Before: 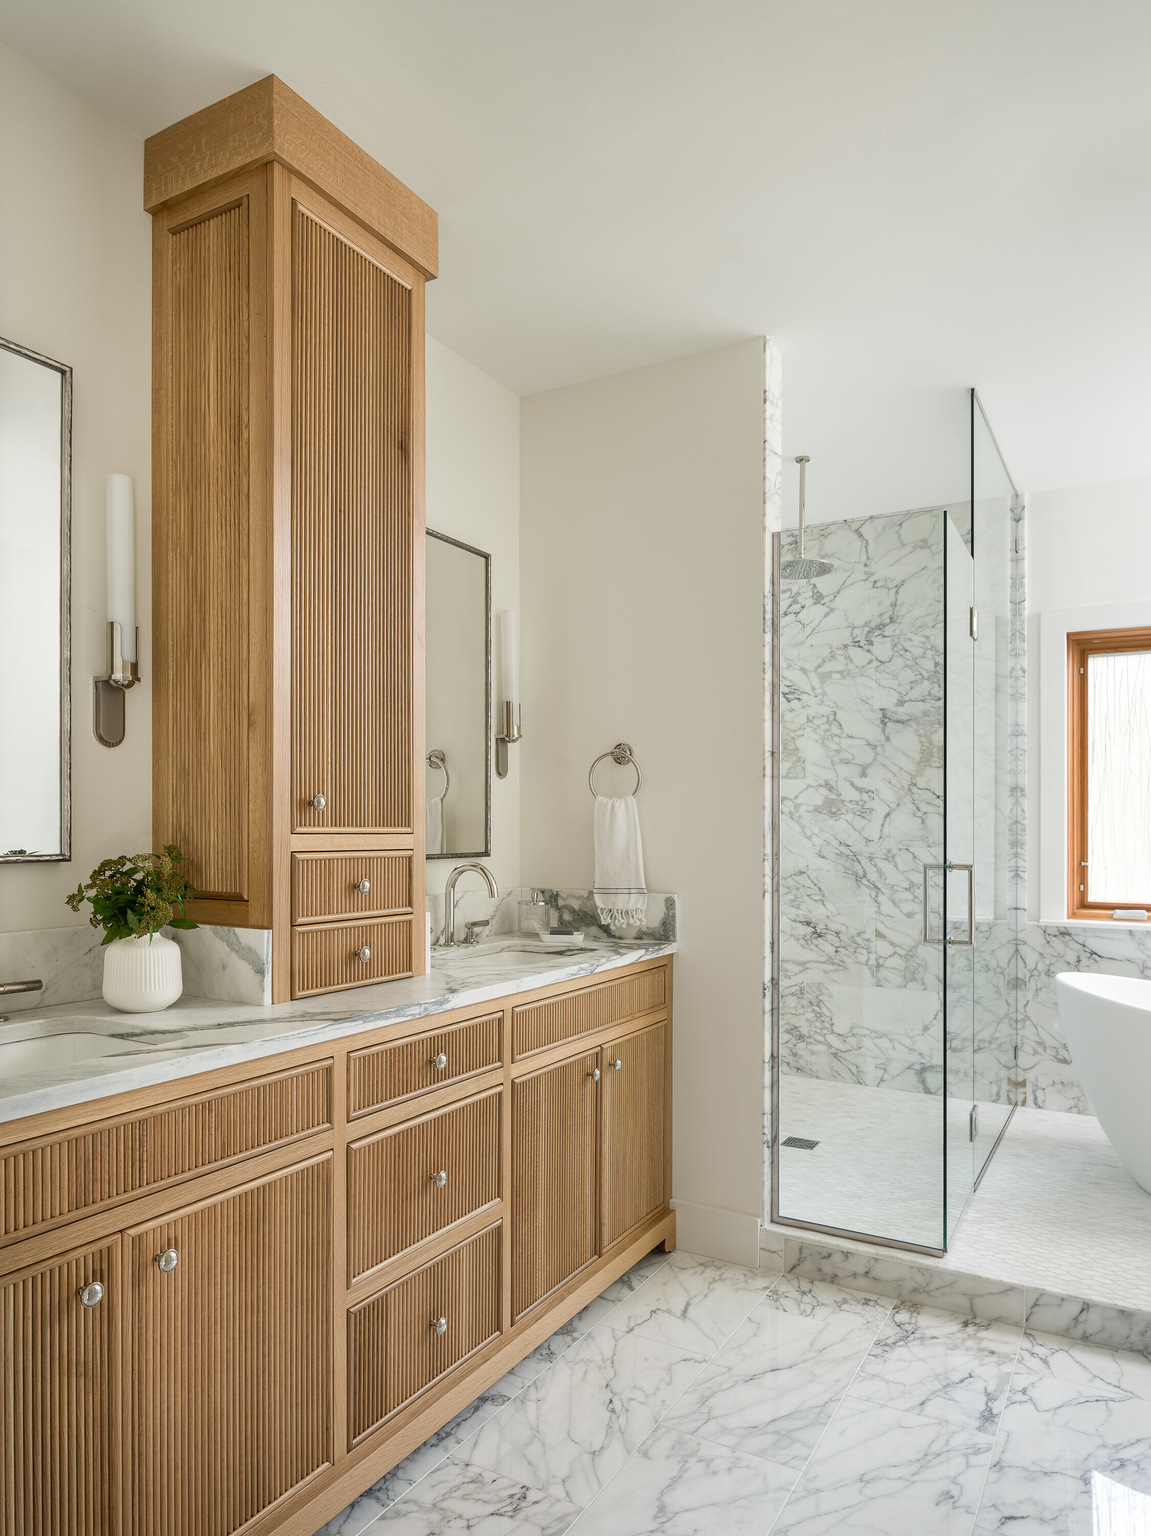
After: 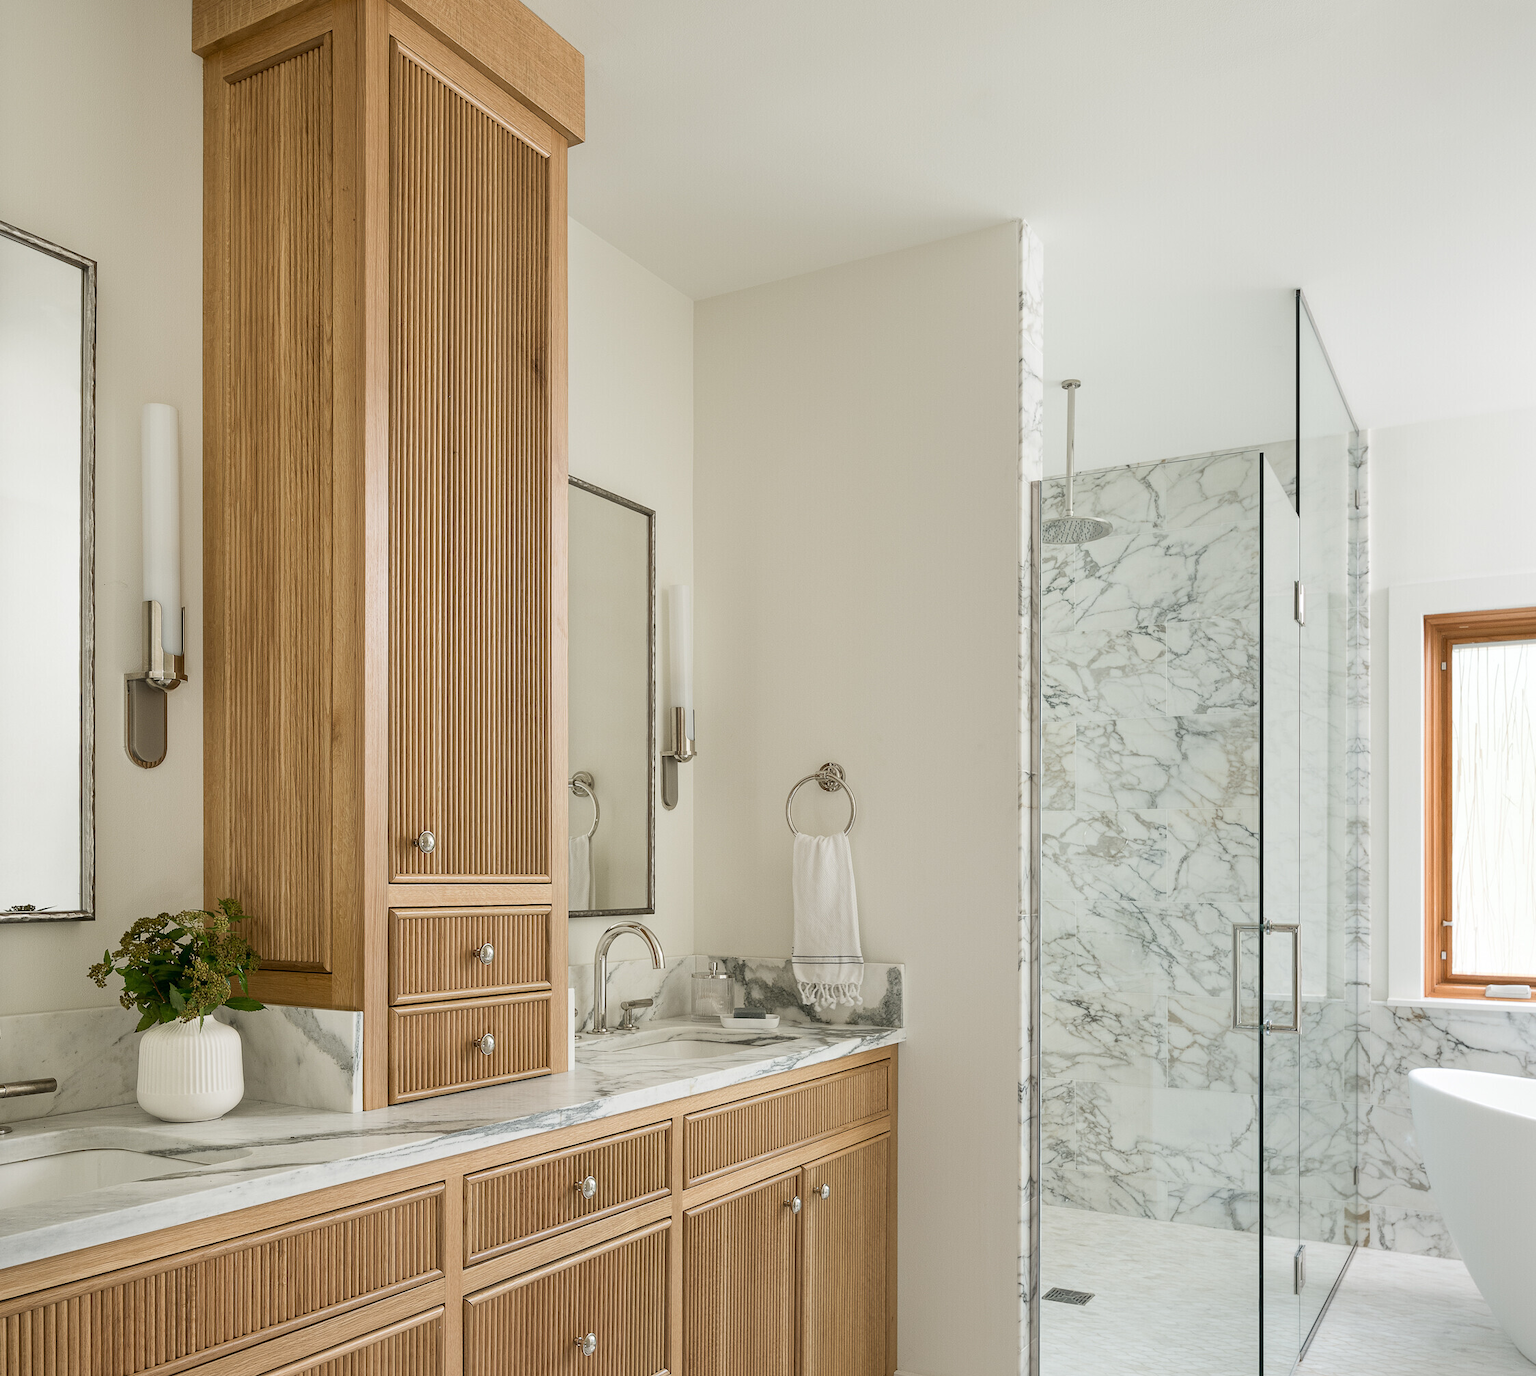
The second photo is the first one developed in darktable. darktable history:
crop: top 11.172%, bottom 21.656%
